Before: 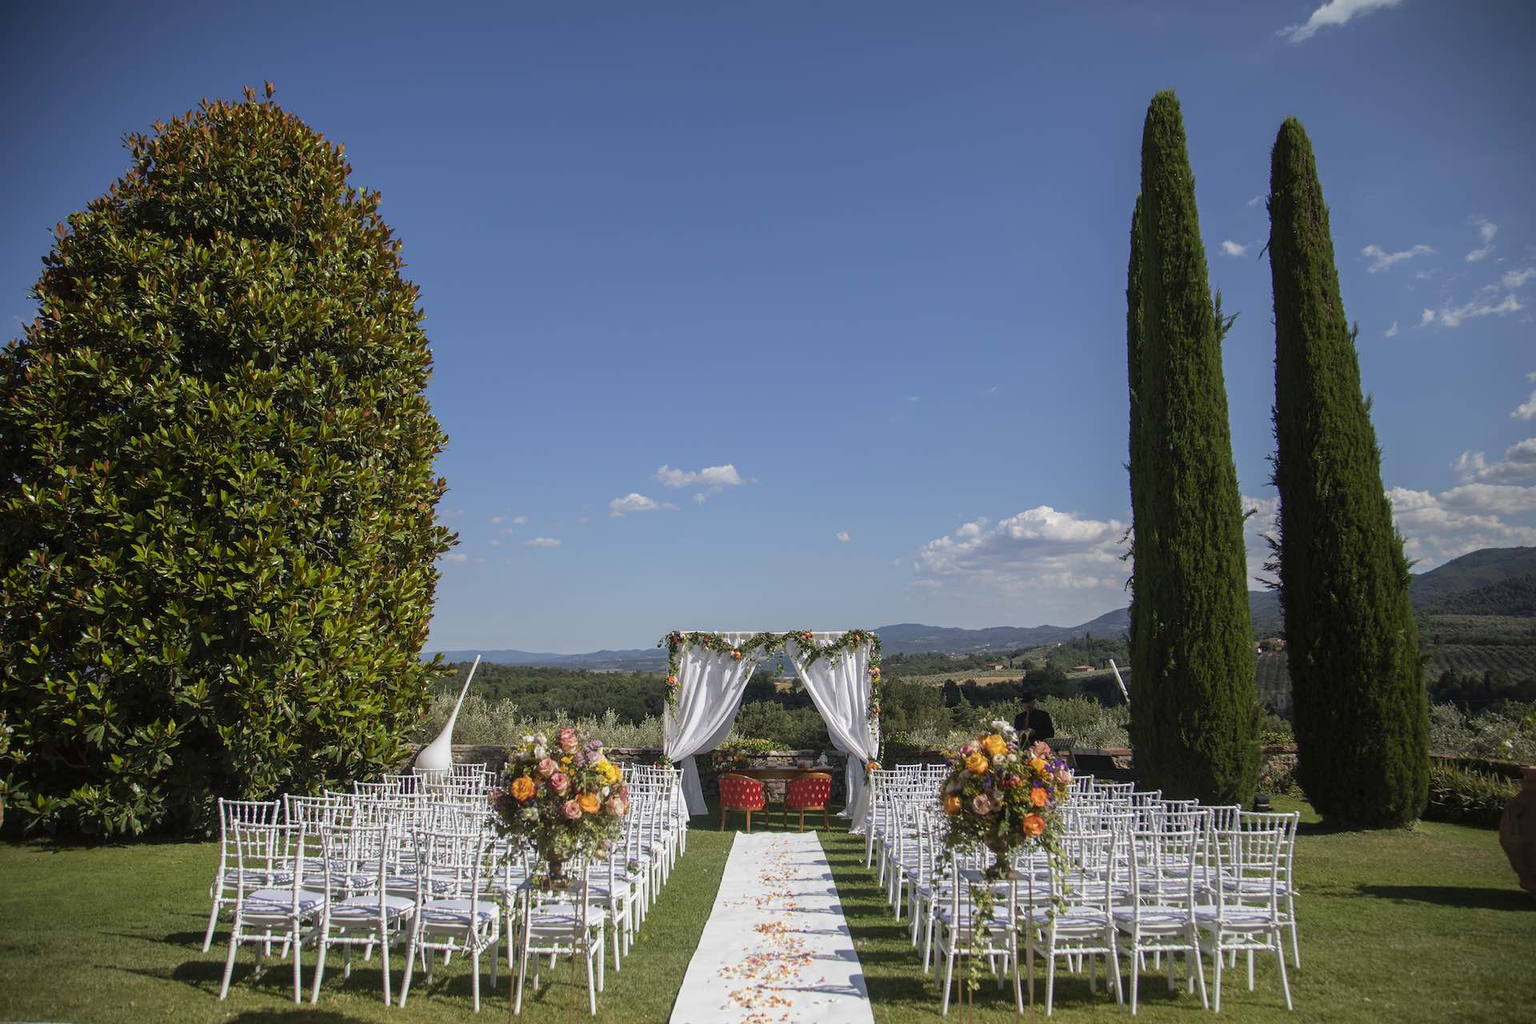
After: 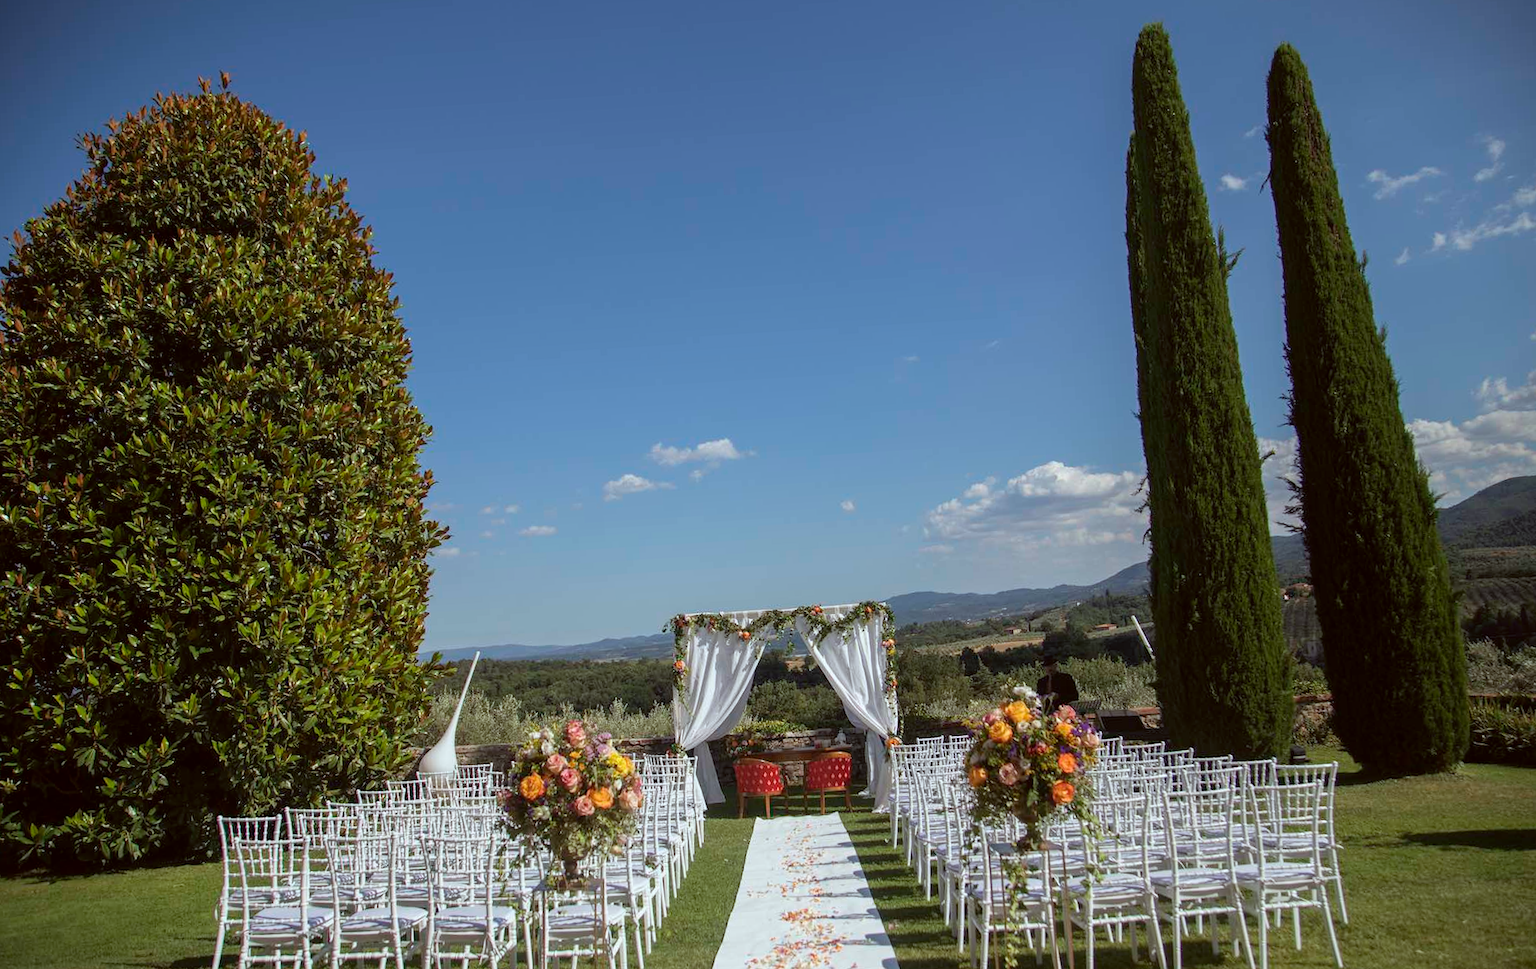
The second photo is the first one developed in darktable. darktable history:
rotate and perspective: rotation -3.52°, crop left 0.036, crop right 0.964, crop top 0.081, crop bottom 0.919
color correction: highlights a* -4.98, highlights b* -3.76, shadows a* 3.83, shadows b* 4.08
